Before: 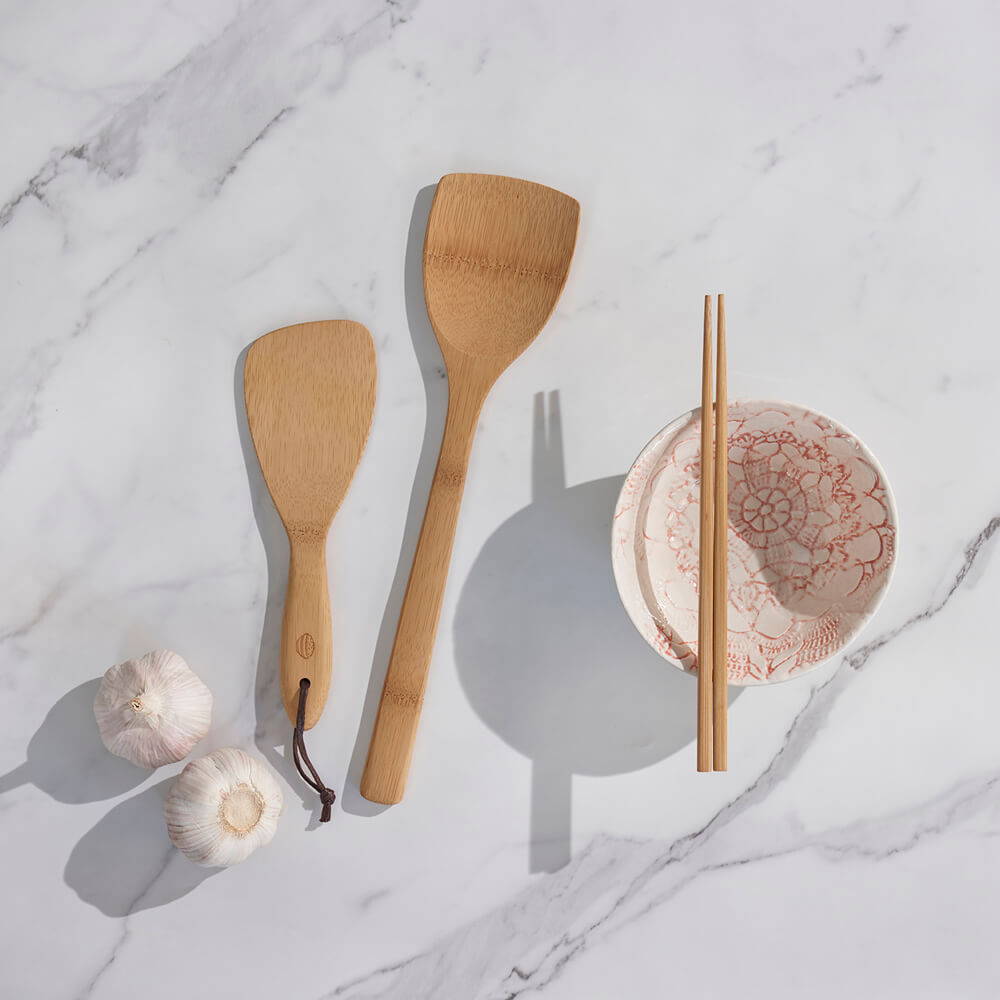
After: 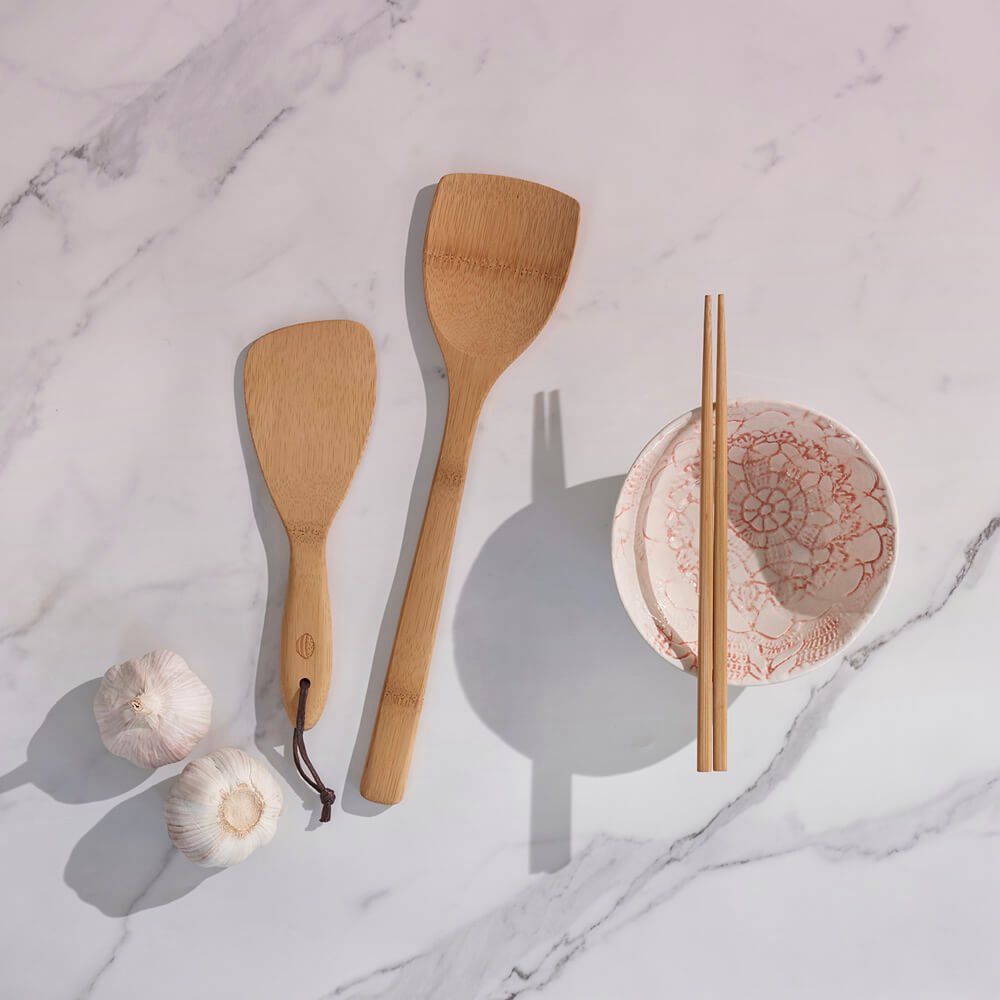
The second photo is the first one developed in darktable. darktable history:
graduated density: density 0.38 EV, hardness 21%, rotation -6.11°, saturation 32%
